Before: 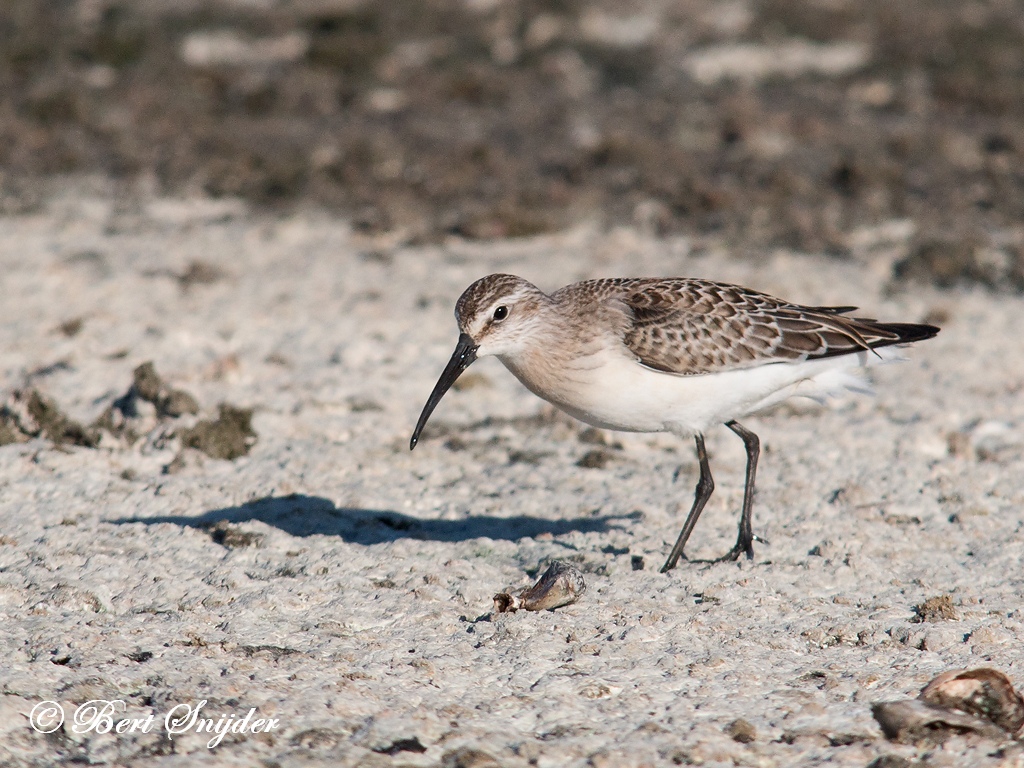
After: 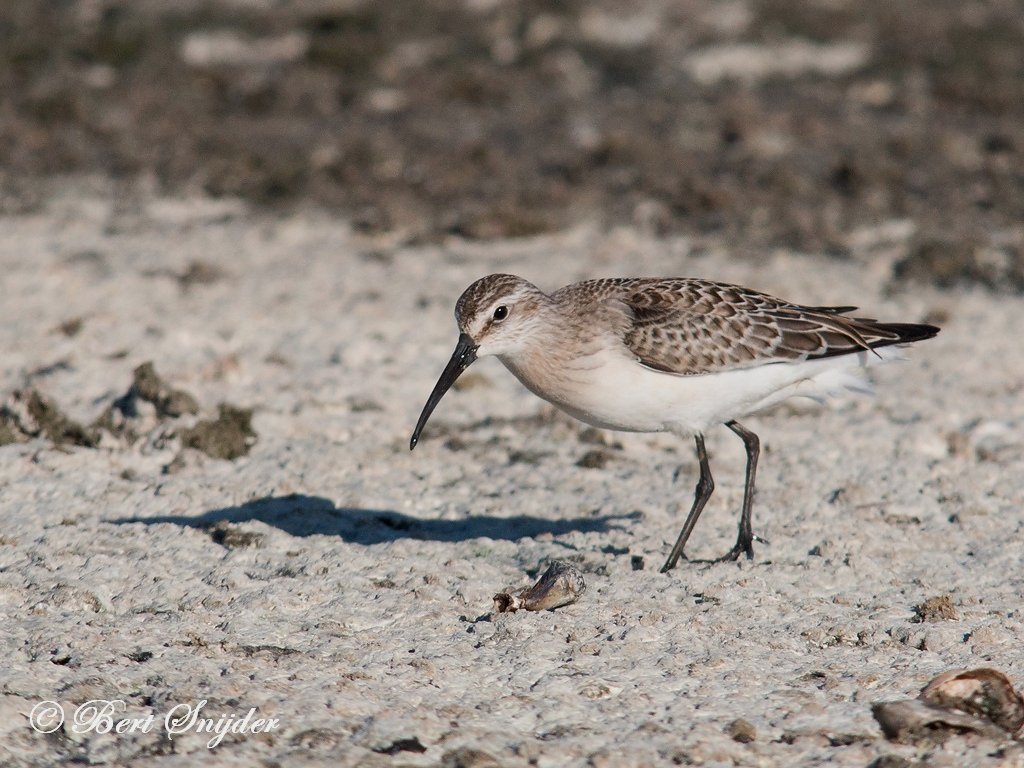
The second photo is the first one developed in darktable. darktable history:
exposure: exposure 0.082 EV, compensate exposure bias true, compensate highlight preservation false
